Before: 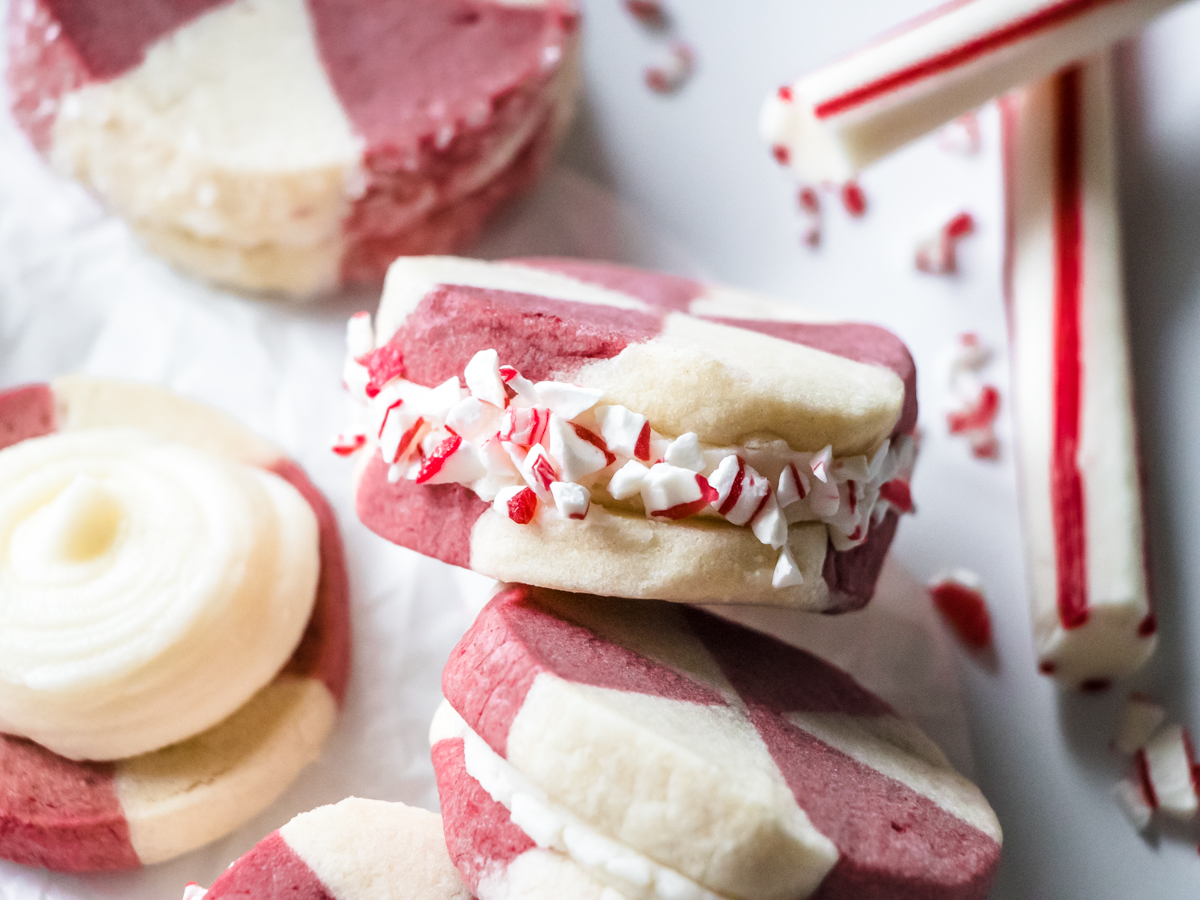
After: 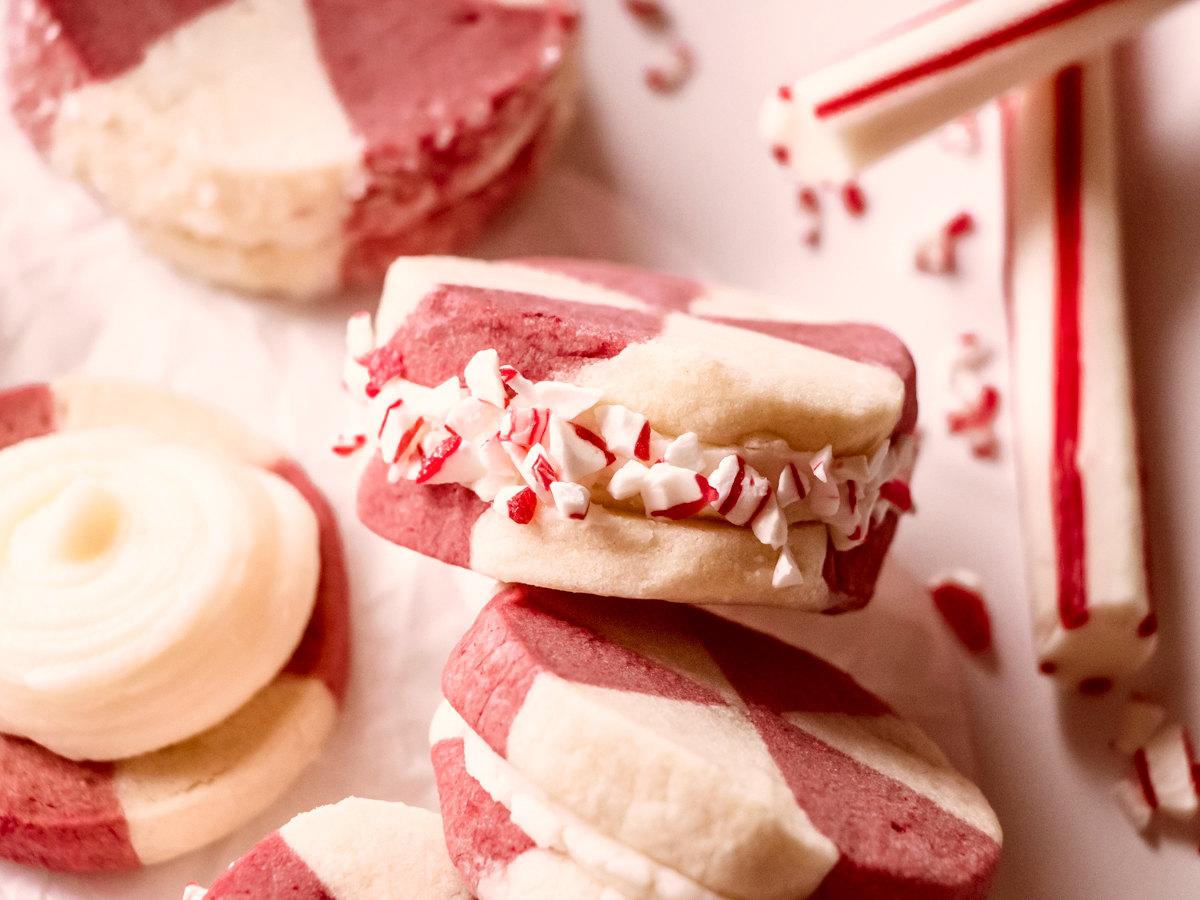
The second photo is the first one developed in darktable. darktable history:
color correction: highlights a* 9.02, highlights b* 8.68, shadows a* 39.73, shadows b* 39.64, saturation 0.768
